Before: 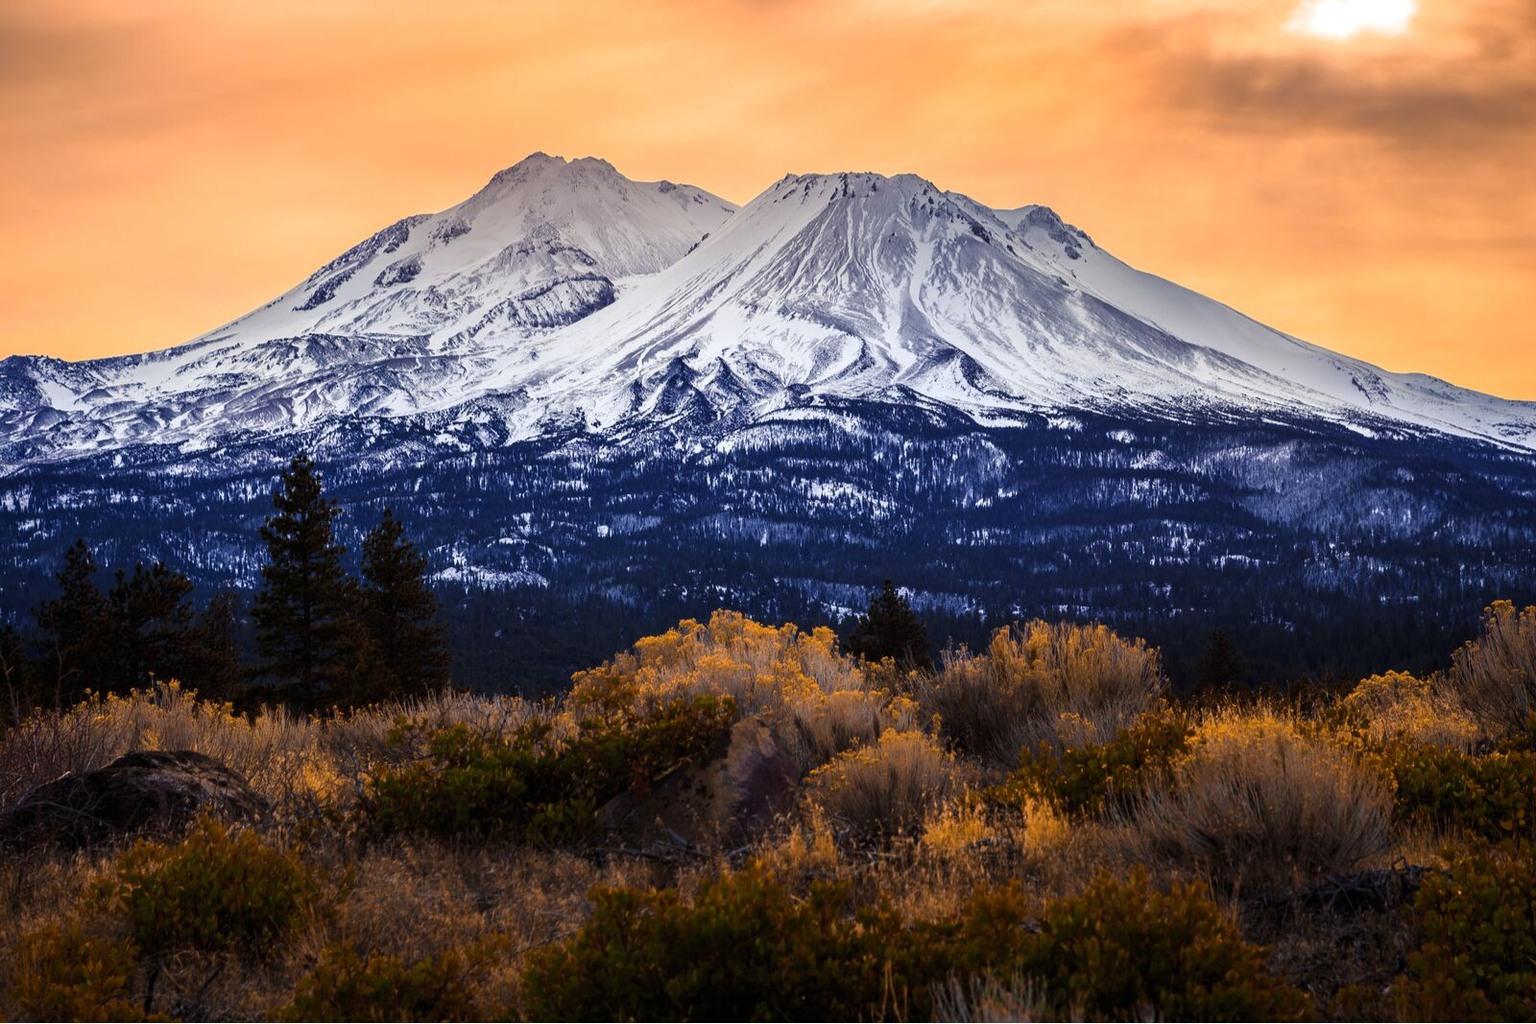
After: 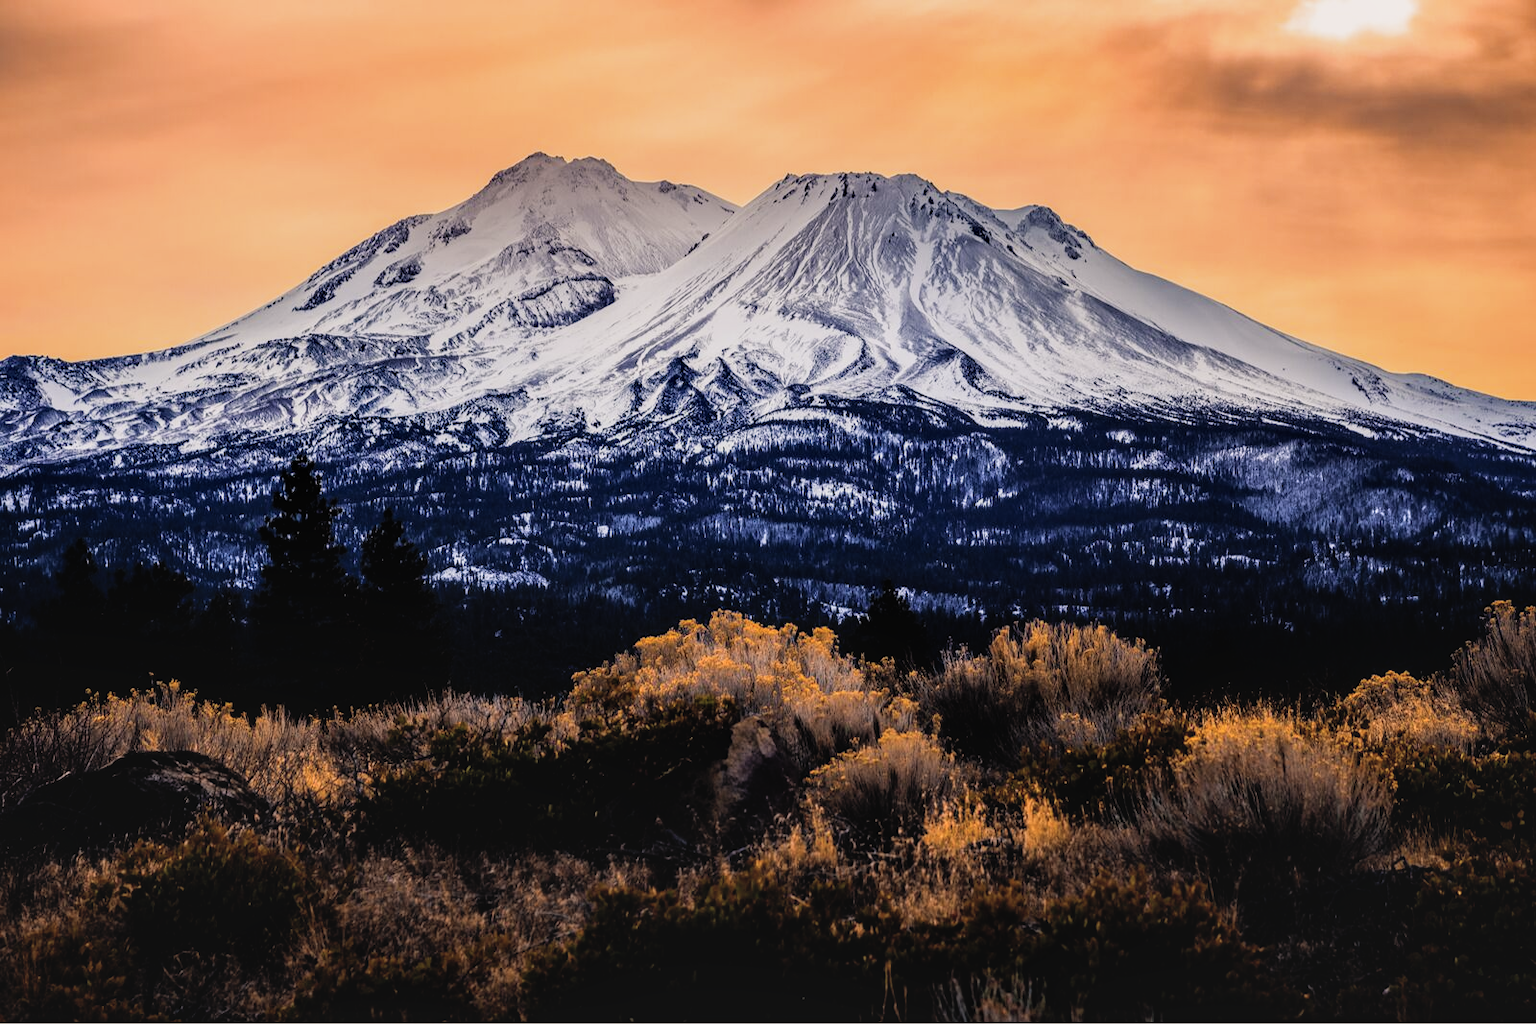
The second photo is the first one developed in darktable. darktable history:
local contrast: on, module defaults
color balance rgb: shadows lift › hue 87.51°, highlights gain › chroma 1.62%, highlights gain › hue 55.1°, global offset › chroma 0.06%, global offset › hue 253.66°, linear chroma grading › global chroma 0.5%
filmic rgb: black relative exposure -5 EV, white relative exposure 3.5 EV, hardness 3.19, contrast 1.2, highlights saturation mix -30%
